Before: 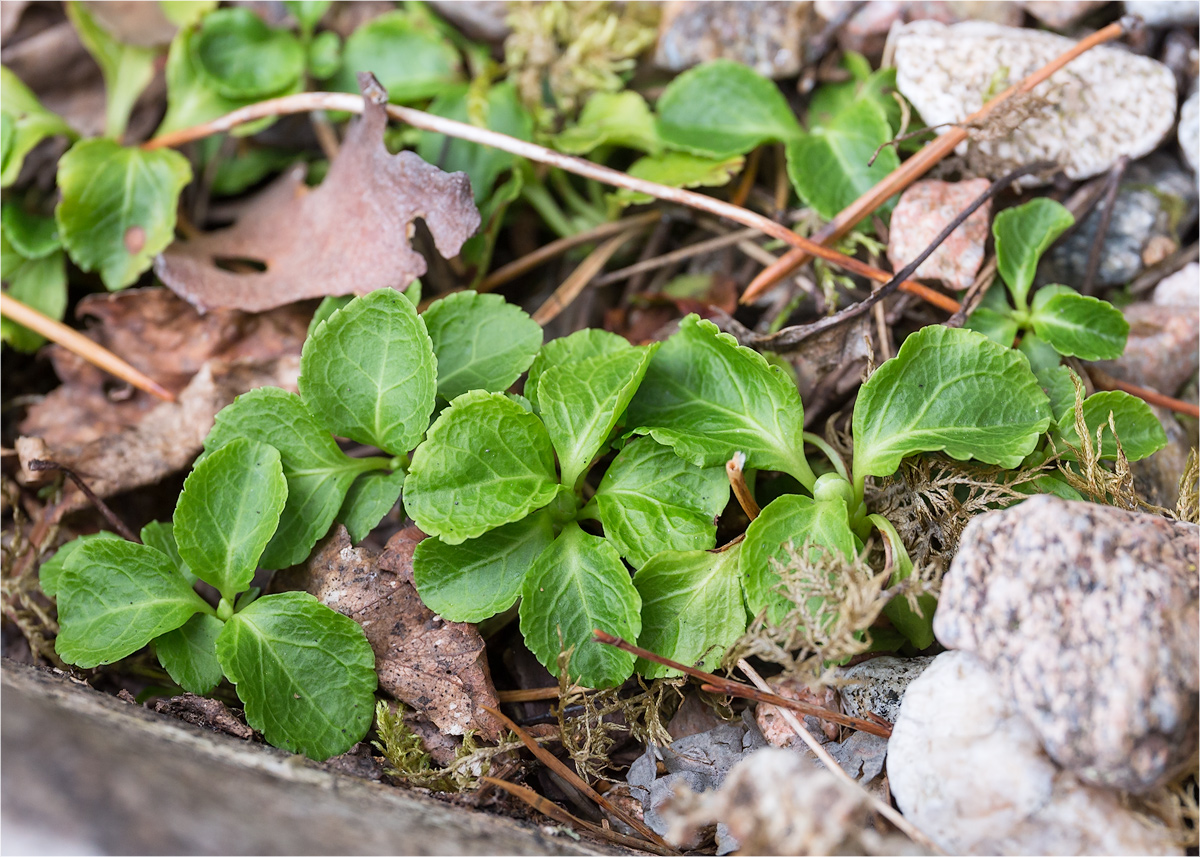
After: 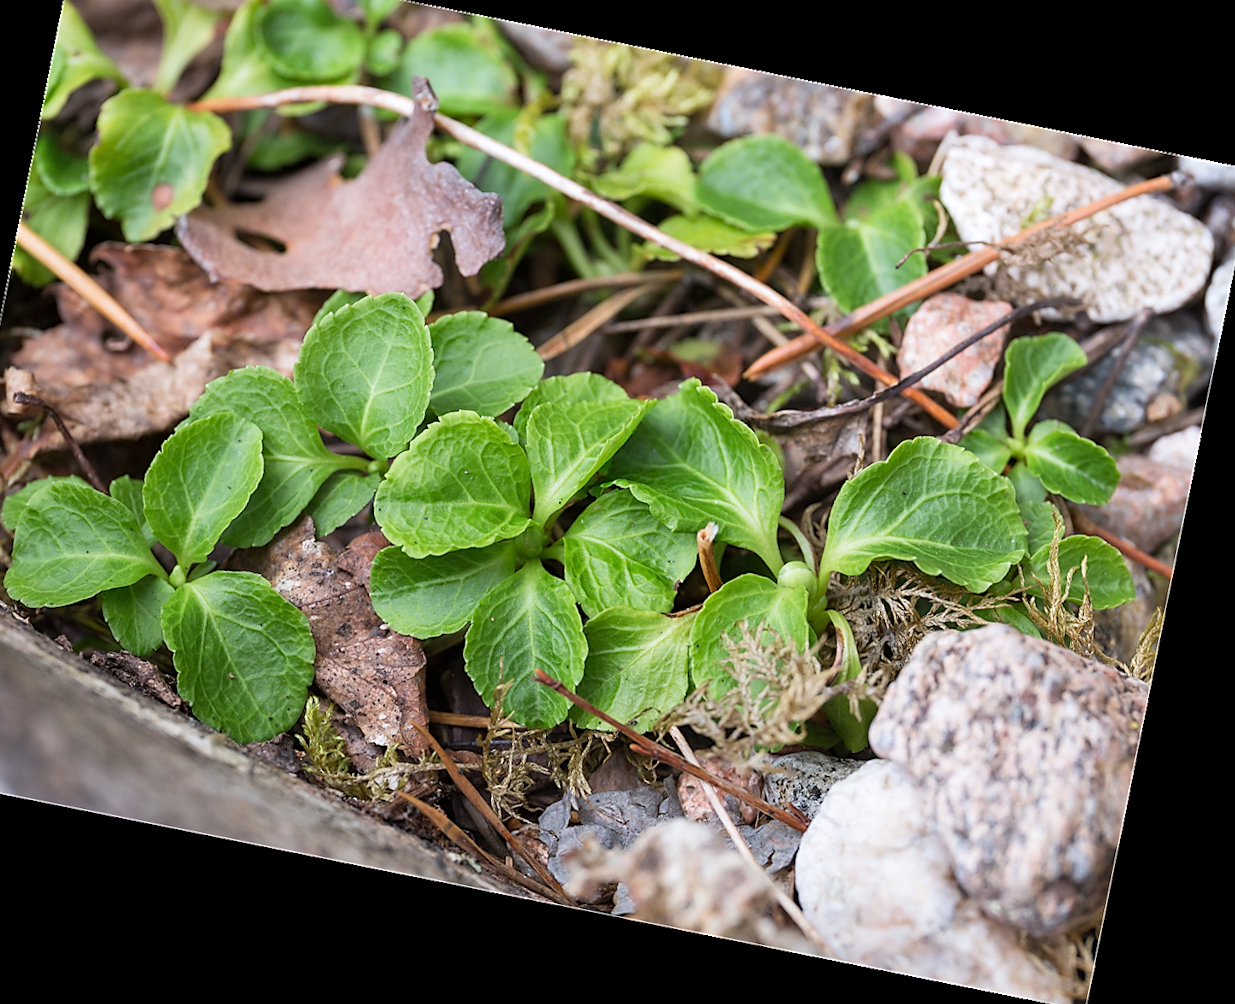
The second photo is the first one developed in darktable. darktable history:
crop and rotate: angle 1.96°, left 5.673%, top 5.673%
rotate and perspective: rotation 13.27°, automatic cropping off
sharpen: radius 1.864, amount 0.398, threshold 1.271
shadows and highlights: shadows 12, white point adjustment 1.2, highlights -0.36, soften with gaussian
